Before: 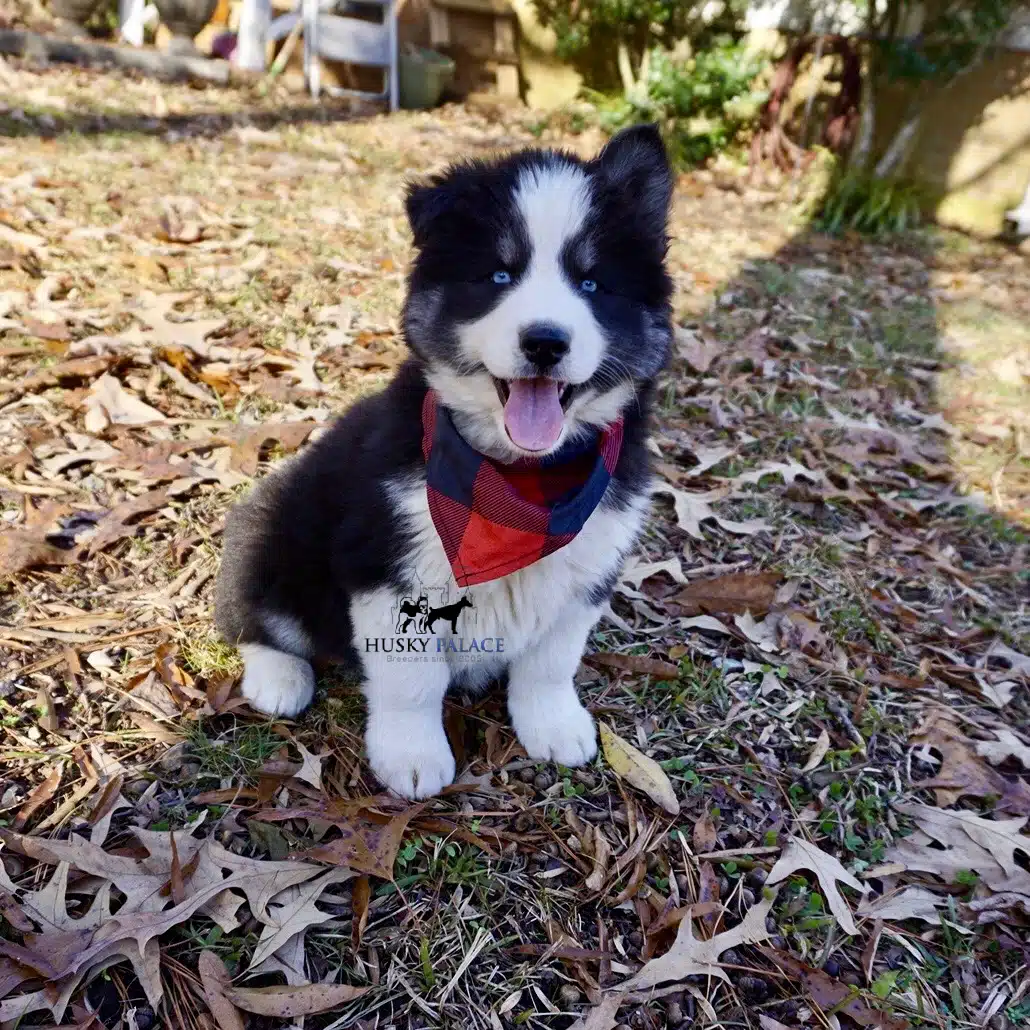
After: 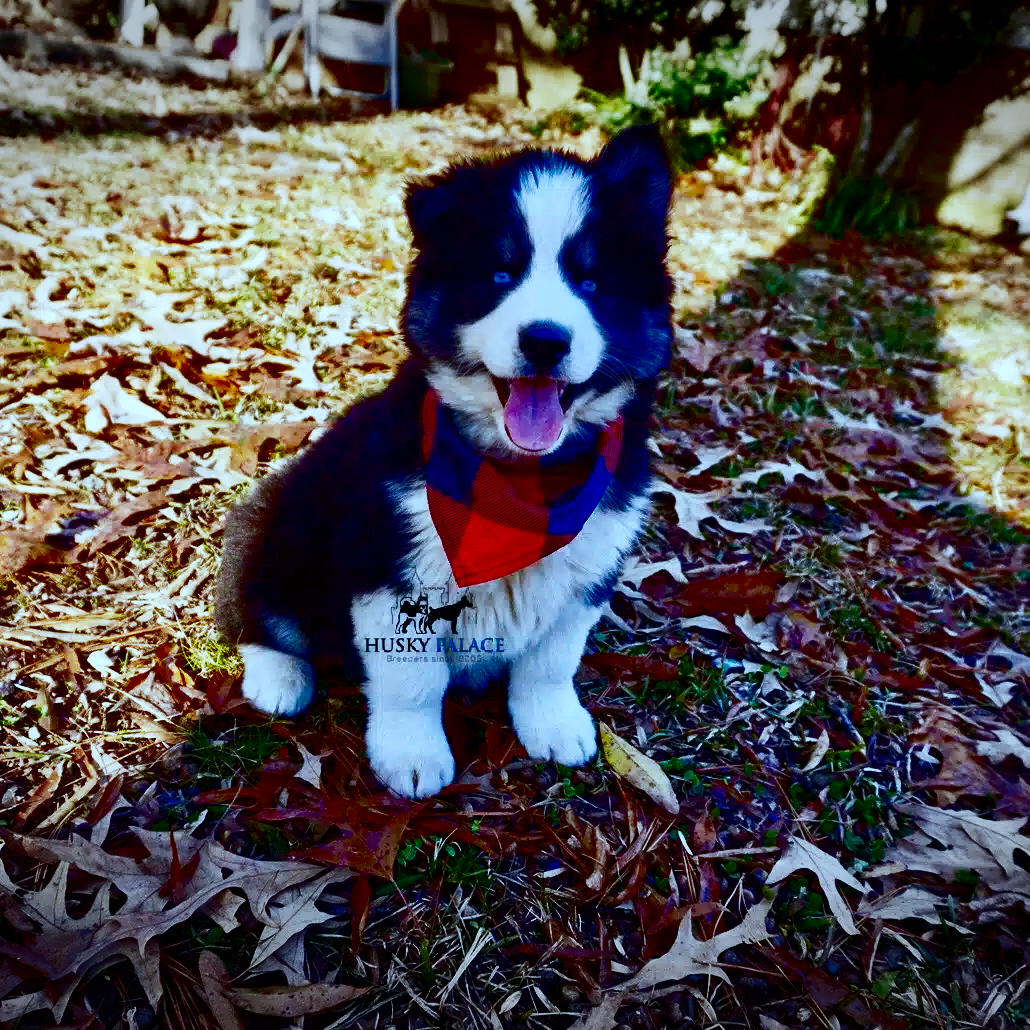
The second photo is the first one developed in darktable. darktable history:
vignetting: fall-off start 100.98%, width/height ratio 1.32
contrast brightness saturation: brightness -0.985, saturation 0.99
color correction: highlights a* -10.5, highlights b* -19.83
base curve: curves: ch0 [(0, 0) (0.028, 0.03) (0.121, 0.232) (0.46, 0.748) (0.859, 0.968) (1, 1)], preserve colors none
